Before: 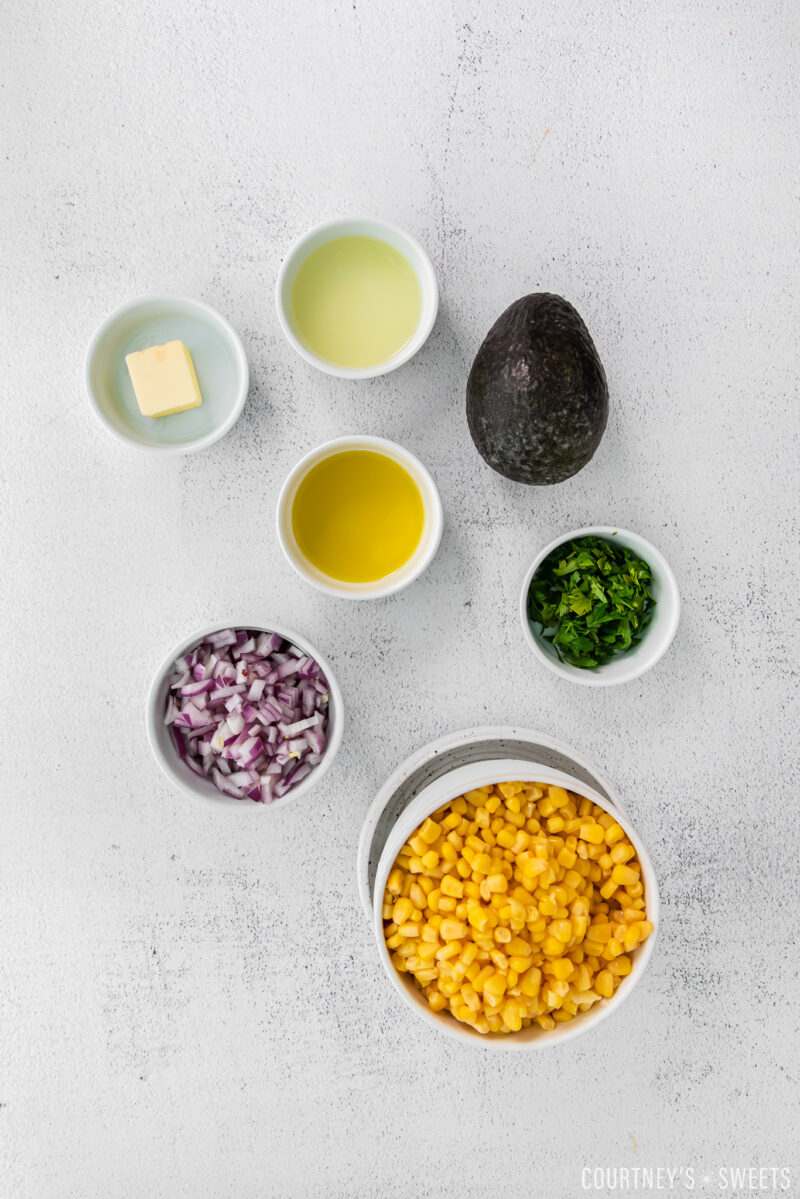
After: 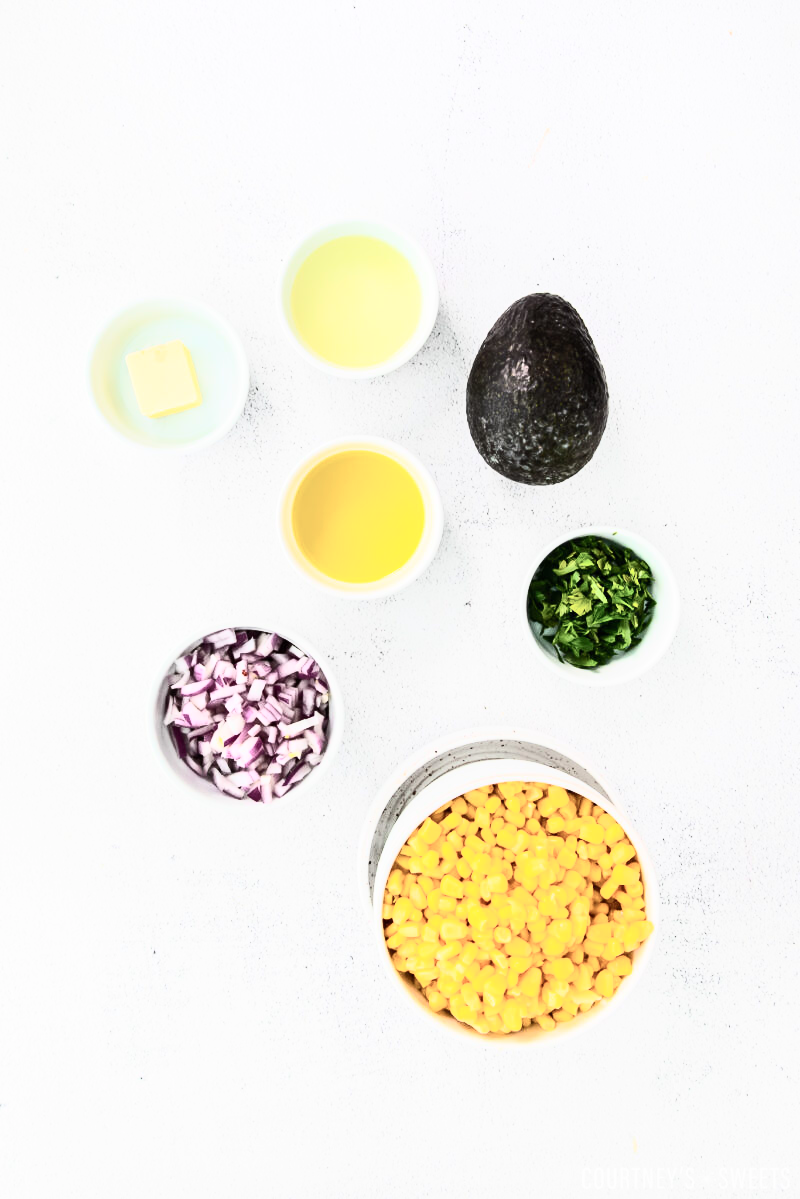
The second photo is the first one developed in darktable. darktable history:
tone curve: curves: ch0 [(0, 0) (0.003, 0.003) (0.011, 0.013) (0.025, 0.029) (0.044, 0.052) (0.069, 0.081) (0.1, 0.116) (0.136, 0.158) (0.177, 0.207) (0.224, 0.268) (0.277, 0.373) (0.335, 0.465) (0.399, 0.565) (0.468, 0.674) (0.543, 0.79) (0.623, 0.853) (0.709, 0.918) (0.801, 0.956) (0.898, 0.977) (1, 1)], color space Lab, independent channels, preserve colors none
contrast brightness saturation: contrast 0.243, brightness 0.092
